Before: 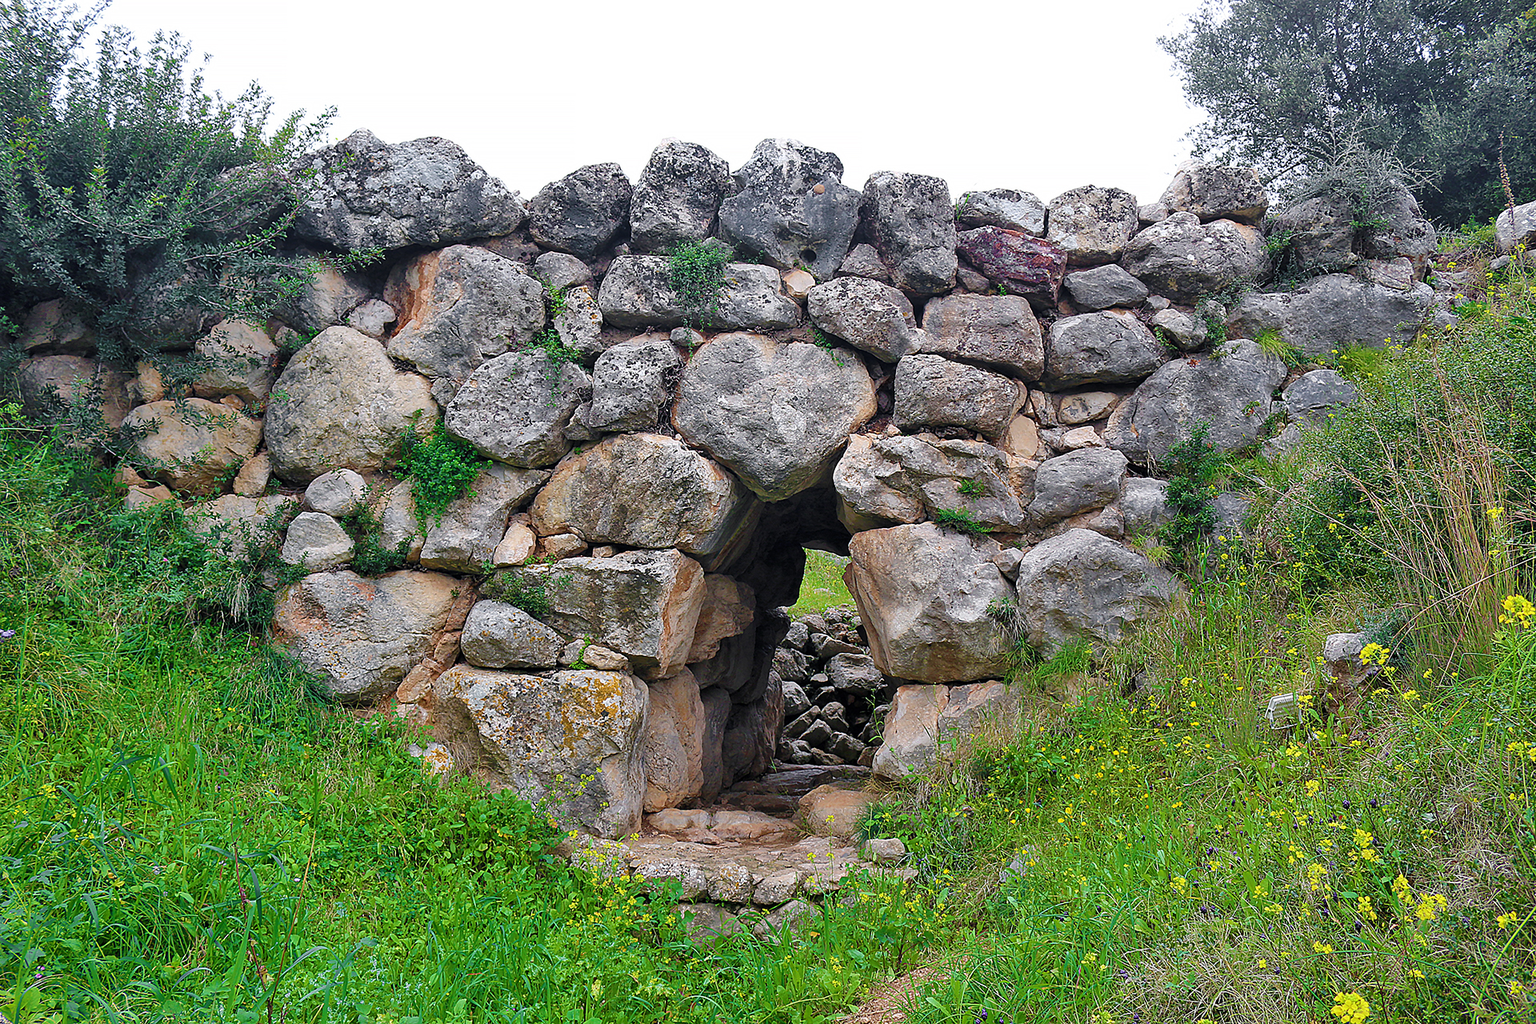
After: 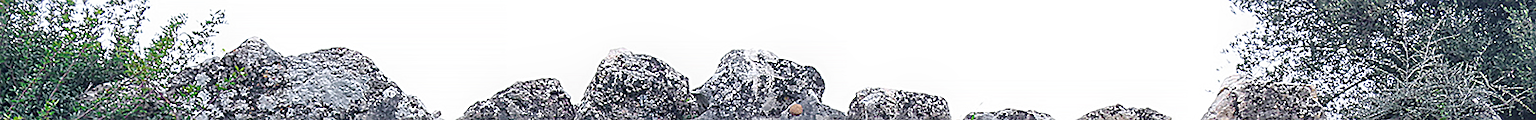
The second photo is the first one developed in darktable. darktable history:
crop and rotate: left 9.644%, top 9.491%, right 6.021%, bottom 80.509%
local contrast: on, module defaults
sharpen: on, module defaults
